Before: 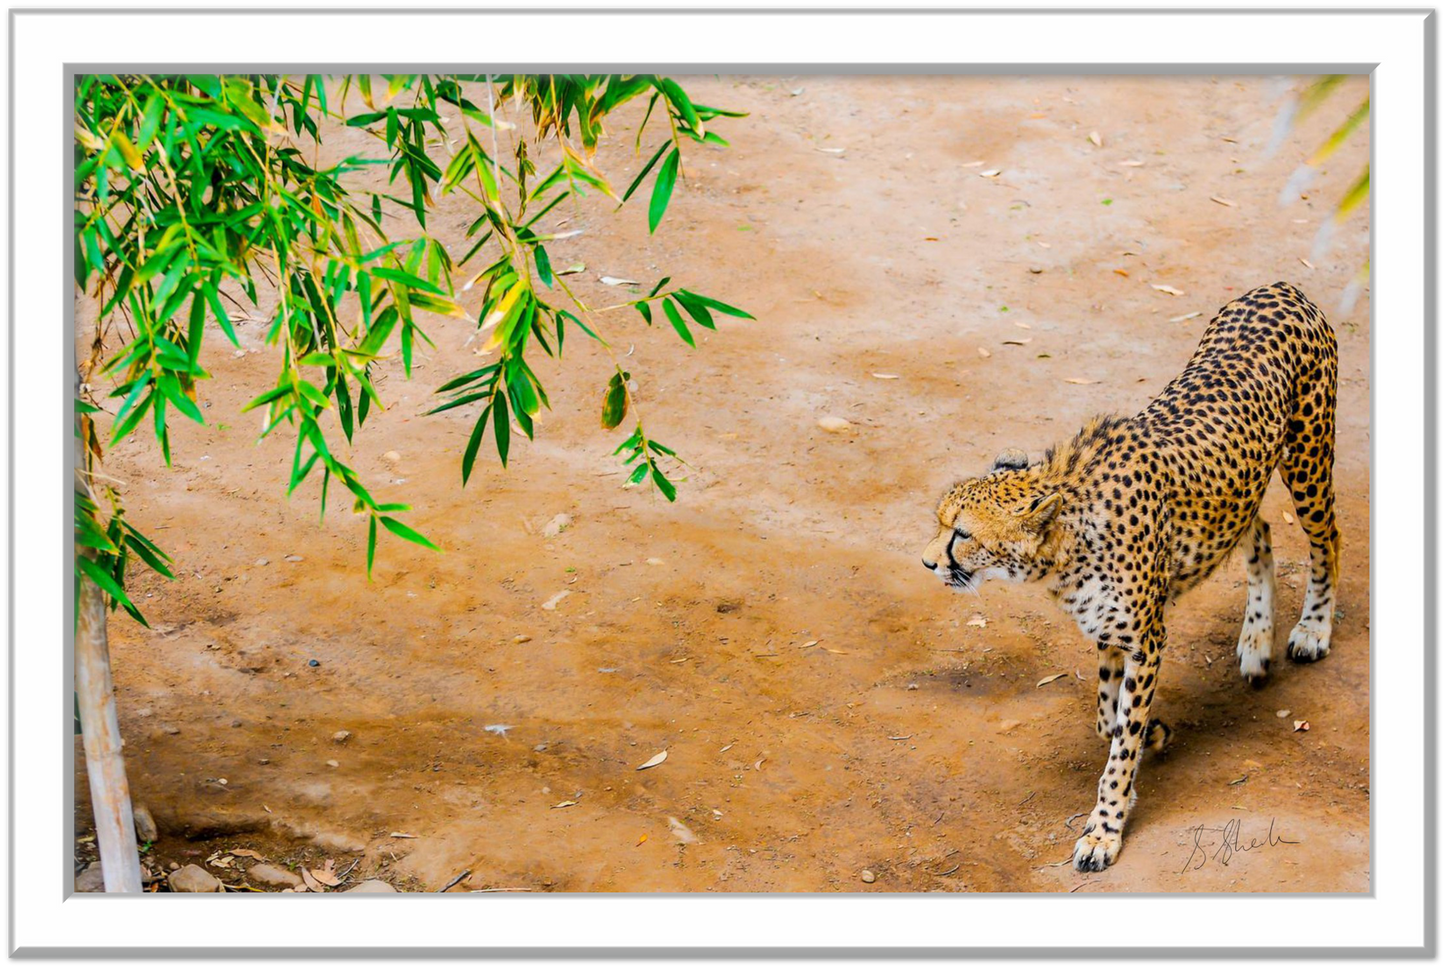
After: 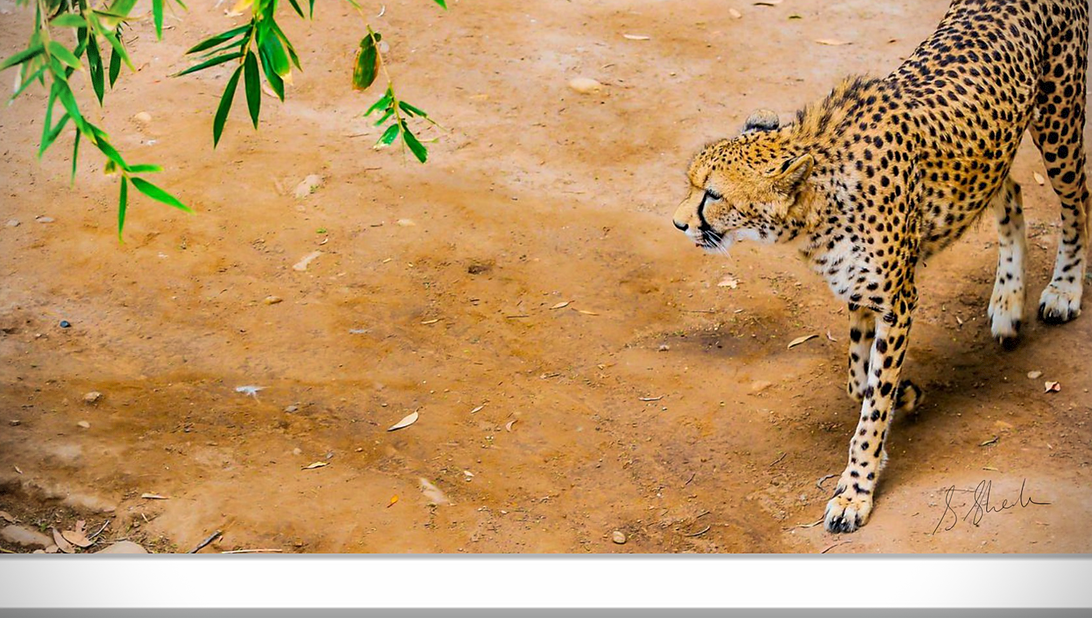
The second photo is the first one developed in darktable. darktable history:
sharpen: radius 1.033, threshold 1.094
velvia: strength 27.3%
crop and rotate: left 17.233%, top 35.168%, right 7.169%, bottom 0.957%
vignetting: dithering 8-bit output
